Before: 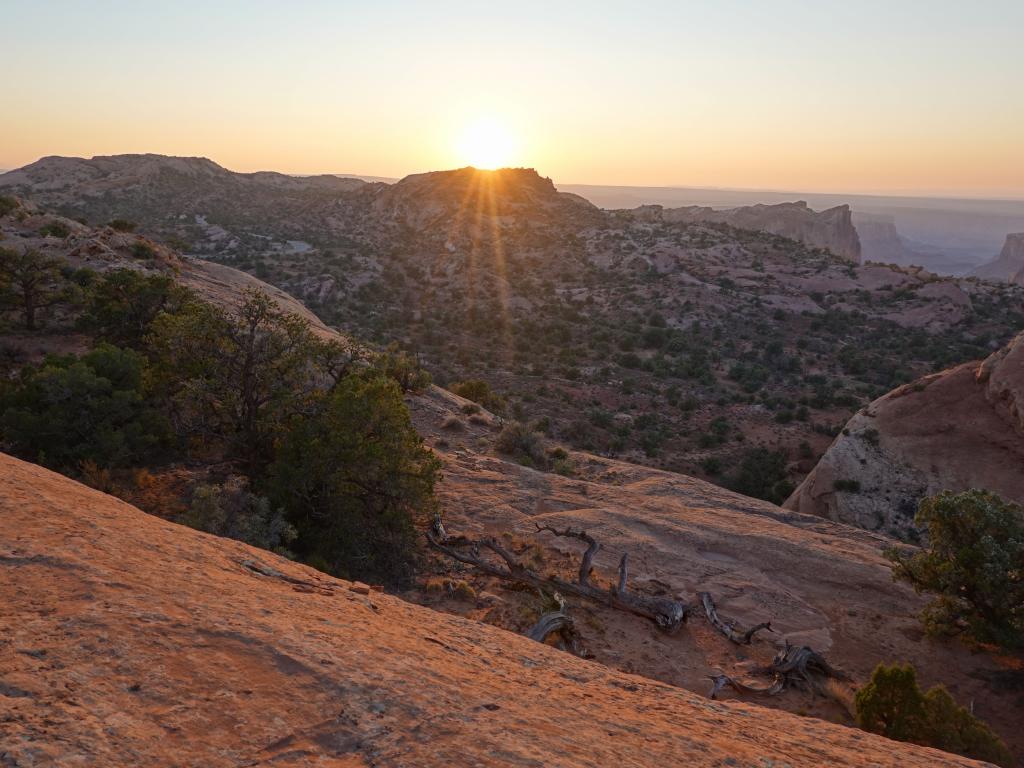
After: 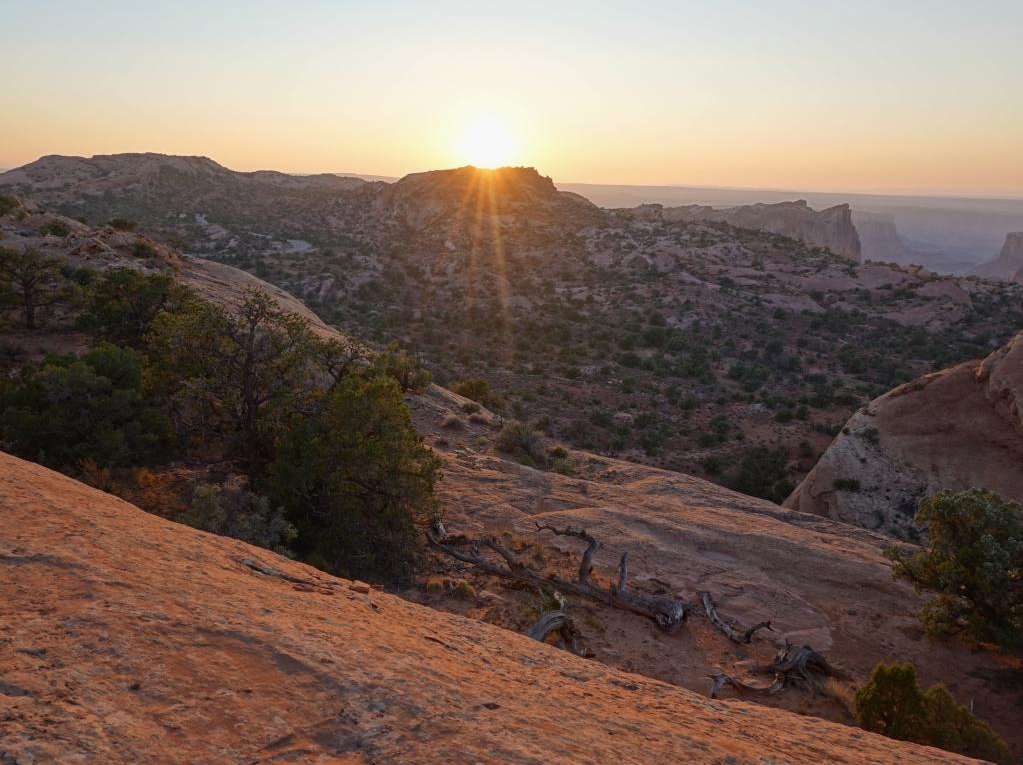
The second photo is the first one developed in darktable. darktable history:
crop: top 0.183%, bottom 0.196%
exposure: exposure -0.068 EV, compensate highlight preservation false
